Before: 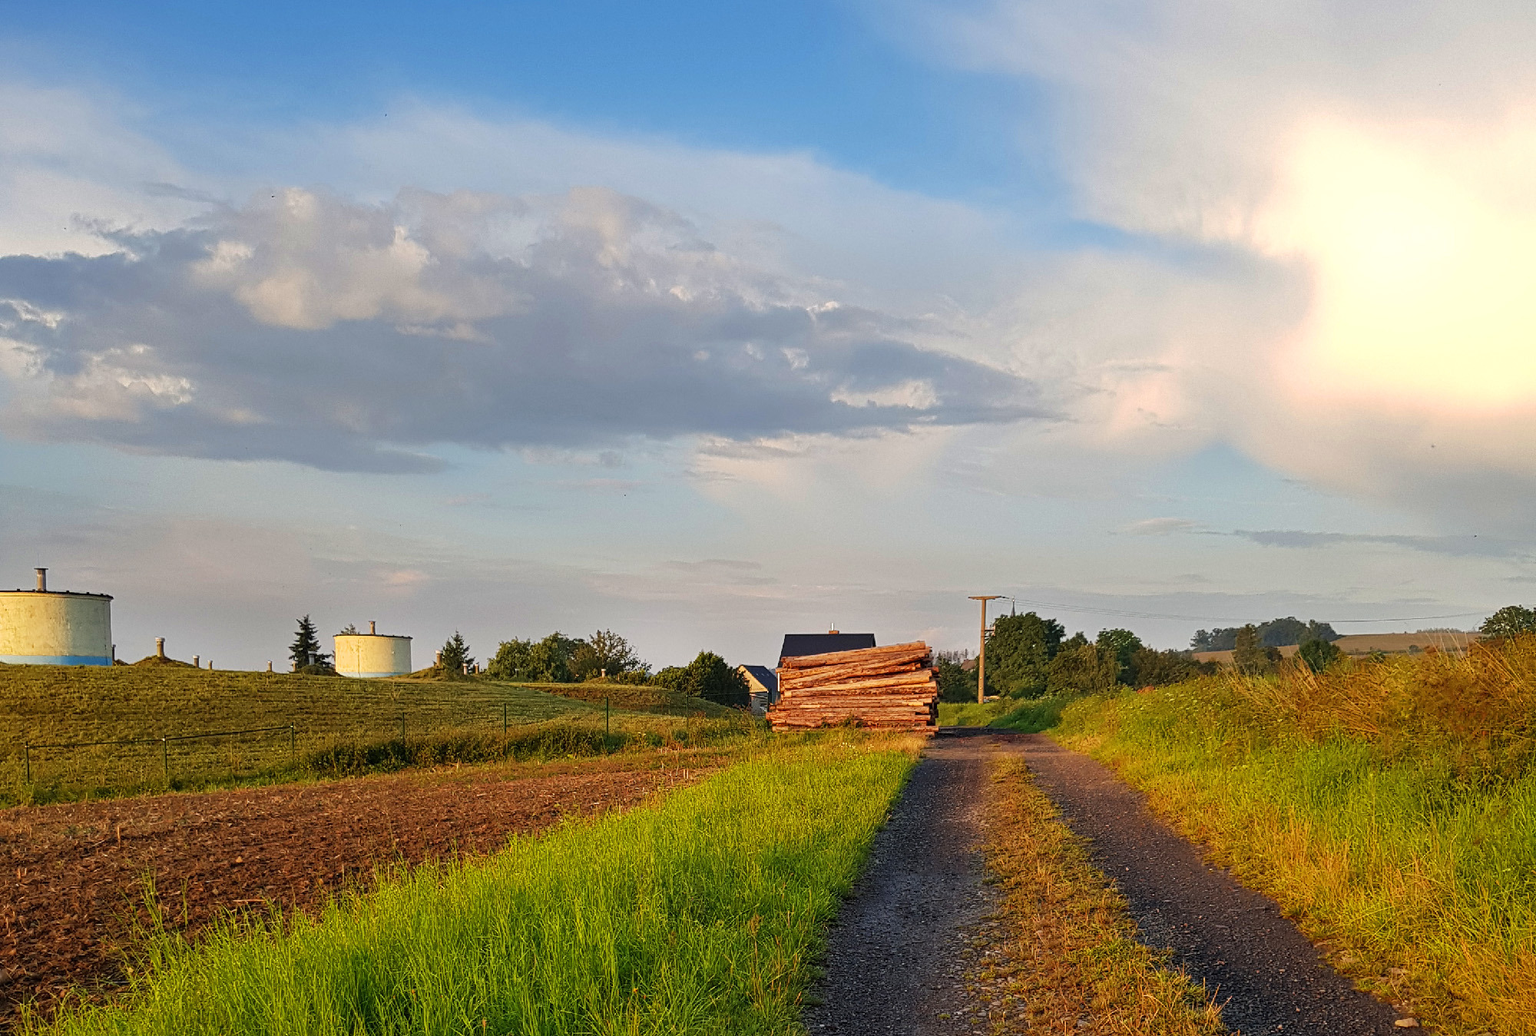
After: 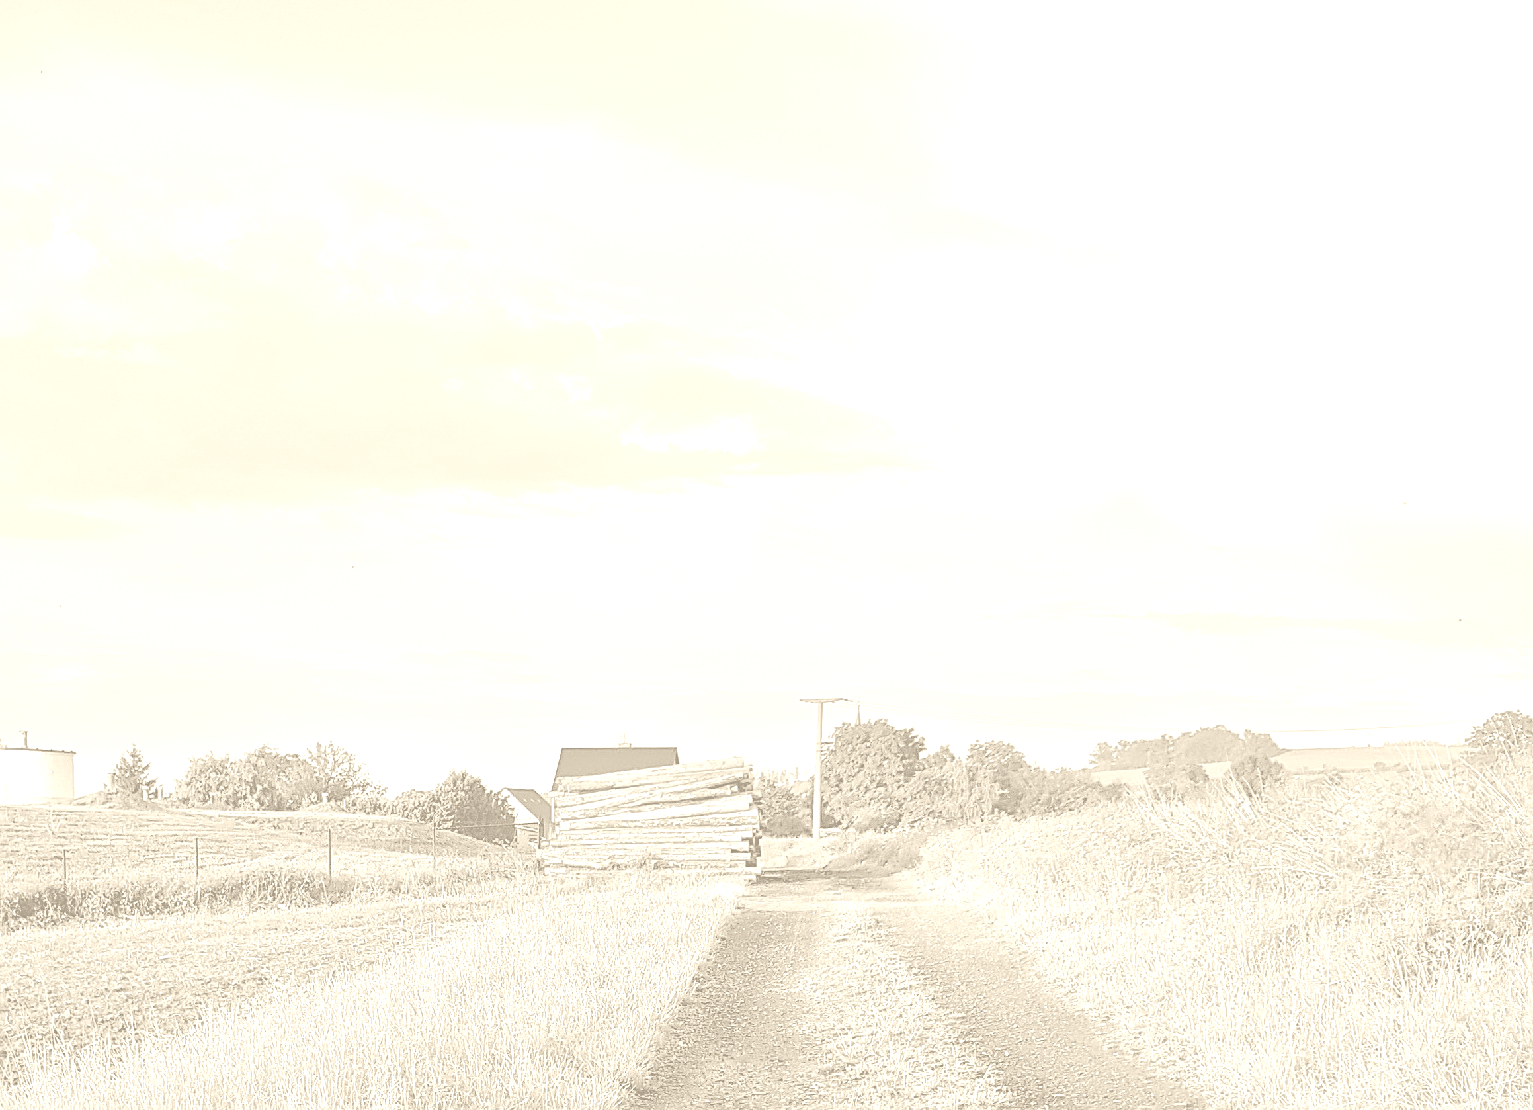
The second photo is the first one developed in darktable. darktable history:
tone equalizer: -7 EV 0.15 EV, -6 EV 0.6 EV, -5 EV 1.15 EV, -4 EV 1.33 EV, -3 EV 1.15 EV, -2 EV 0.6 EV, -1 EV 0.15 EV, mask exposure compensation -0.5 EV
crop: left 23.095%, top 5.827%, bottom 11.854%
colorize: hue 36°, saturation 71%, lightness 80.79%
sharpen: on, module defaults
